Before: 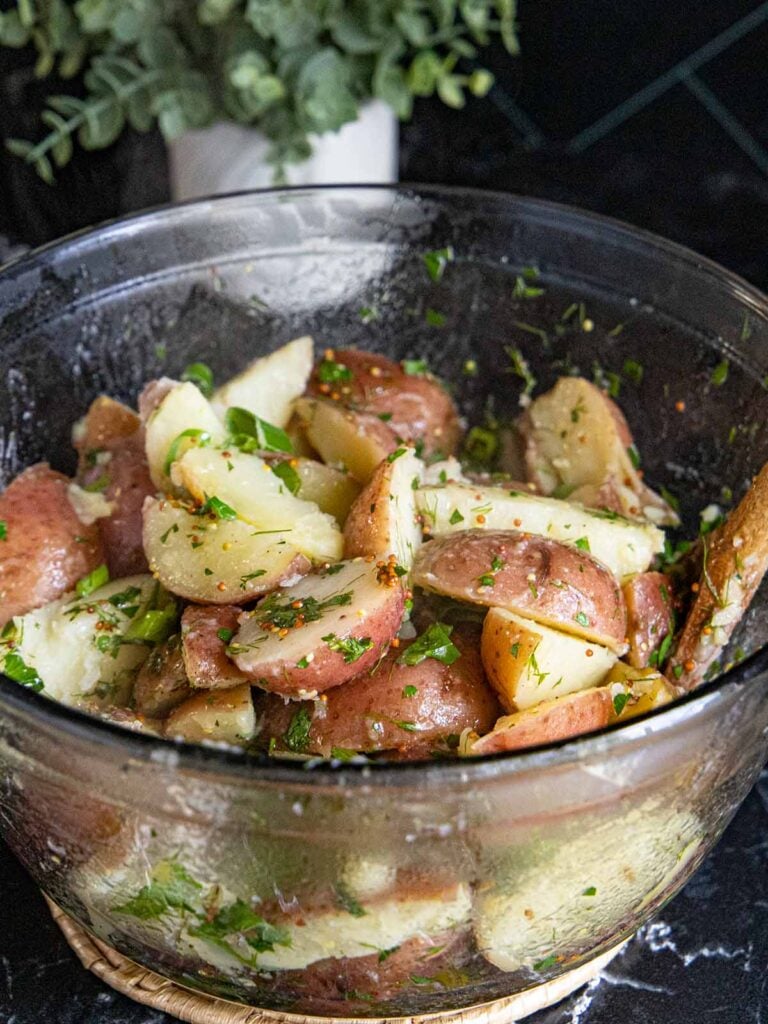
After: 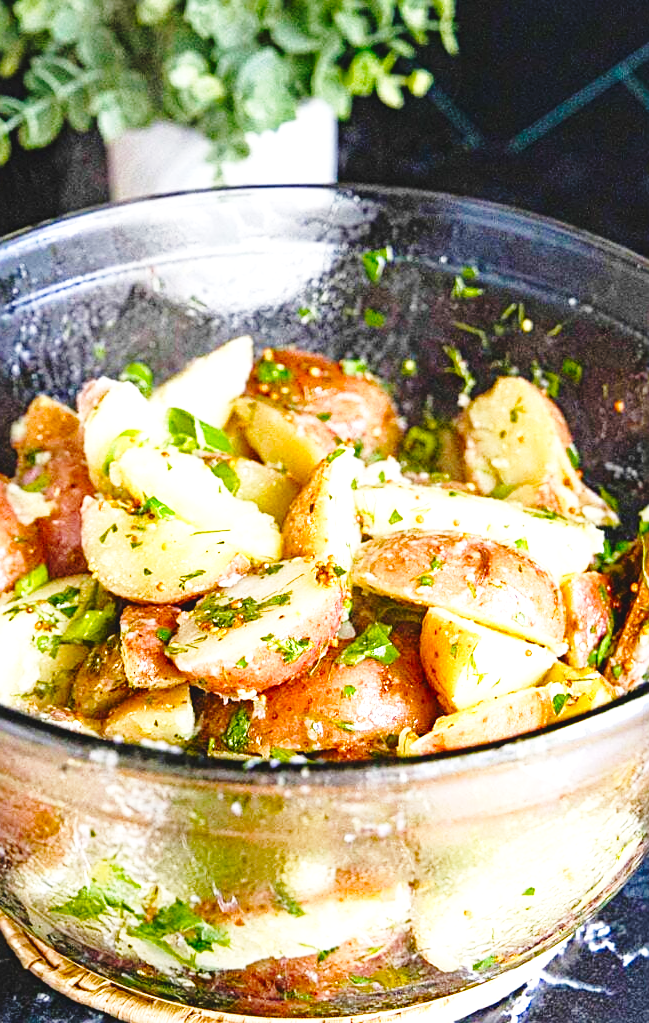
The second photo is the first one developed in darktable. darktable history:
base curve: curves: ch0 [(0, 0) (0.028, 0.03) (0.121, 0.232) (0.46, 0.748) (0.859, 0.968) (1, 1)], preserve colors none
crop: left 7.985%, right 7.505%
sharpen: on, module defaults
color correction: highlights b* -0.003, saturation 0.979
exposure: black level correction 0, exposure 0.894 EV, compensate highlight preservation false
color balance rgb: global offset › luminance 0.773%, perceptual saturation grading › global saturation 23.948%, perceptual saturation grading › highlights -24.469%, perceptual saturation grading › mid-tones 24.522%, perceptual saturation grading › shadows 38.787%, global vibrance 20%
